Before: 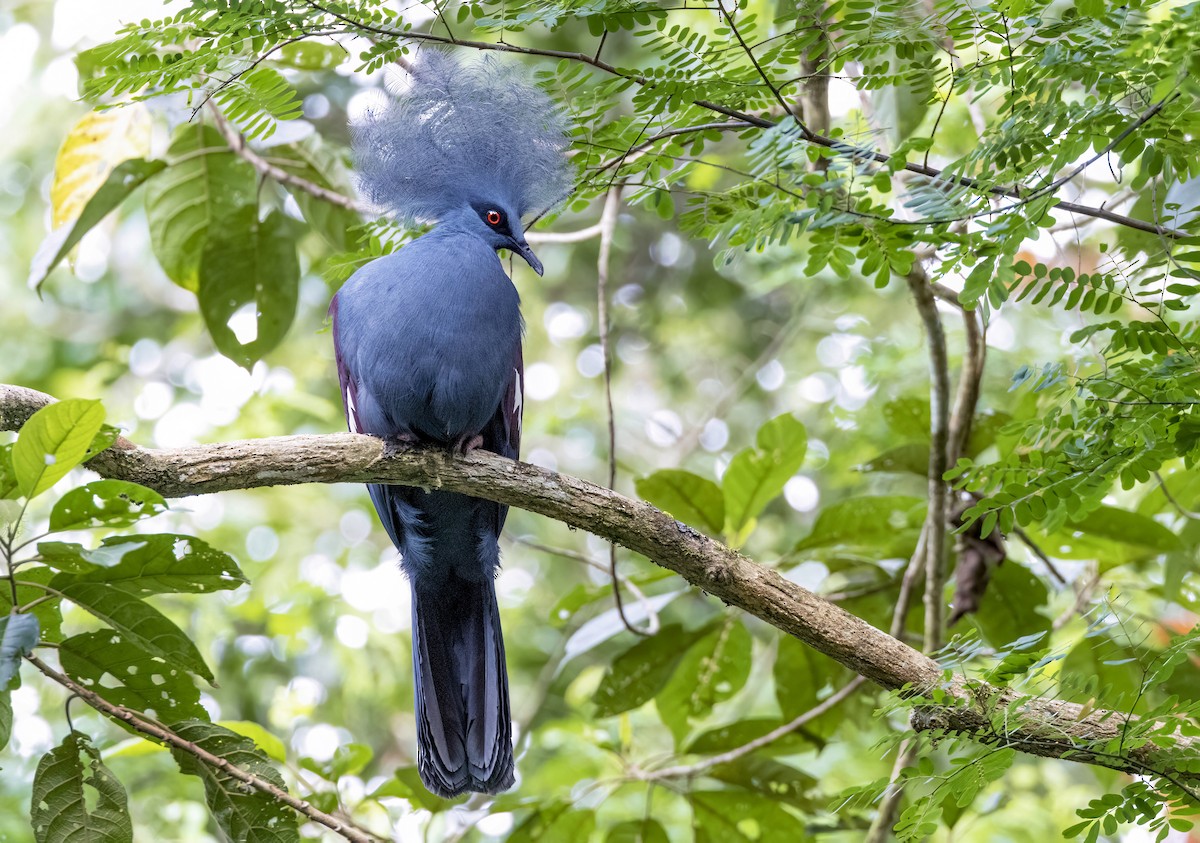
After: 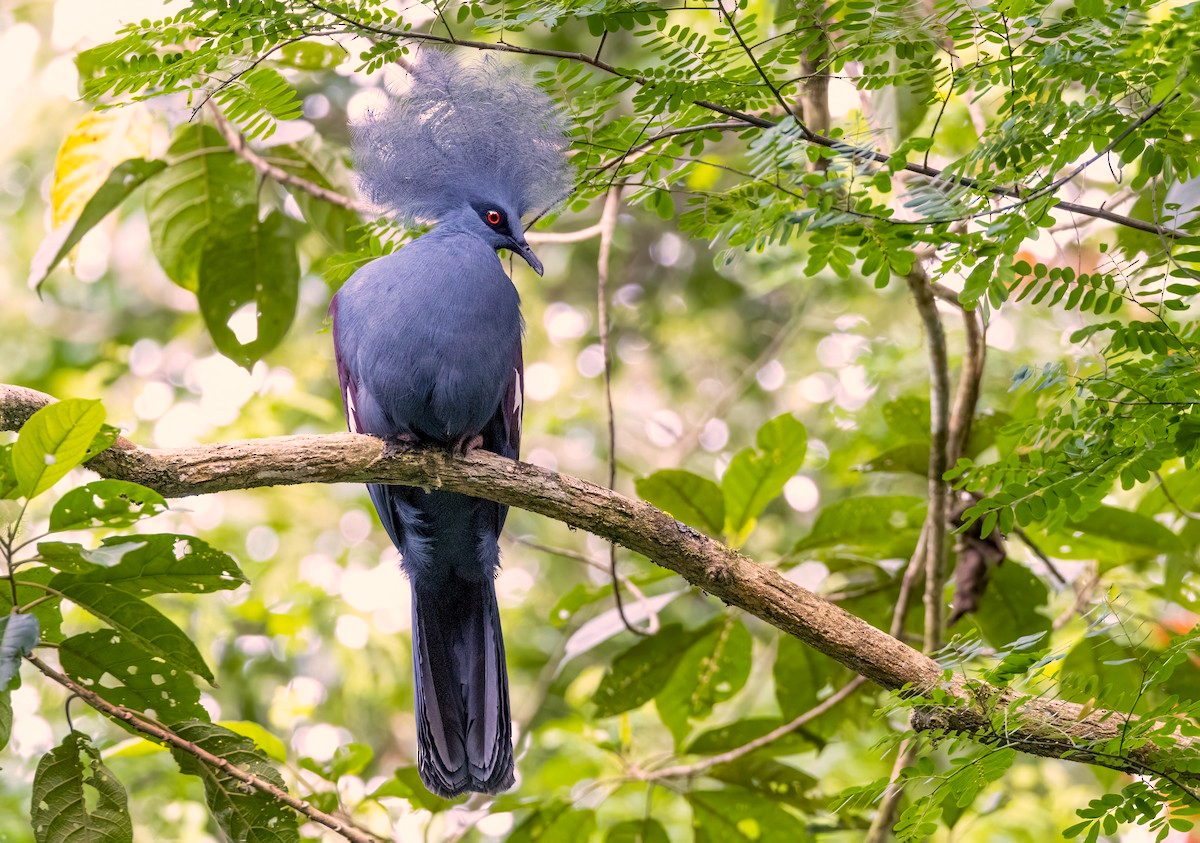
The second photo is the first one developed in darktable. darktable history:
color correction: highlights a* 12.01, highlights b* 11.82
